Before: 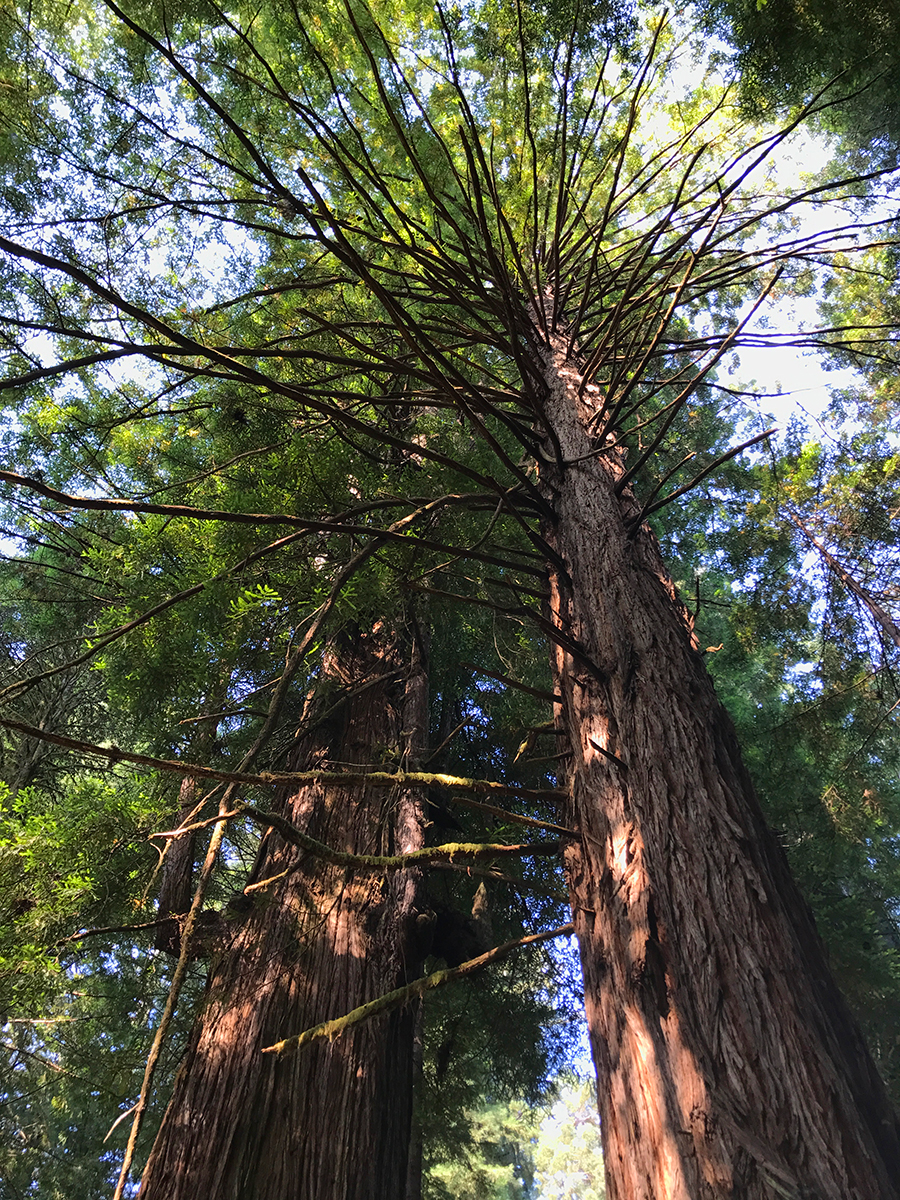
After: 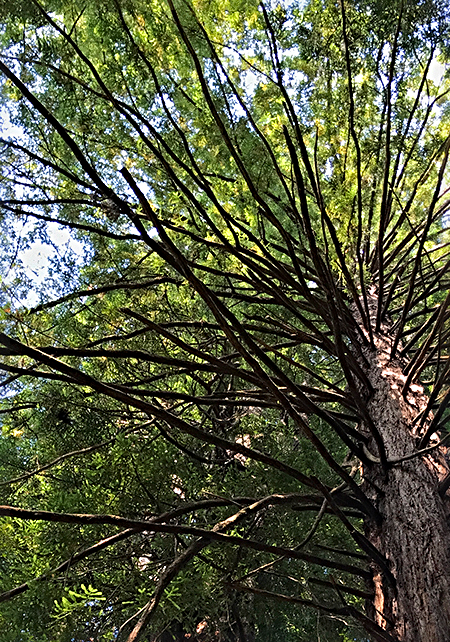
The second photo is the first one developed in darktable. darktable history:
white balance: emerald 1
grain: coarseness 0.09 ISO, strength 40%
sharpen: radius 4
haze removal: strength 0.29, distance 0.25, compatibility mode true, adaptive false
crop: left 19.556%, right 30.401%, bottom 46.458%
